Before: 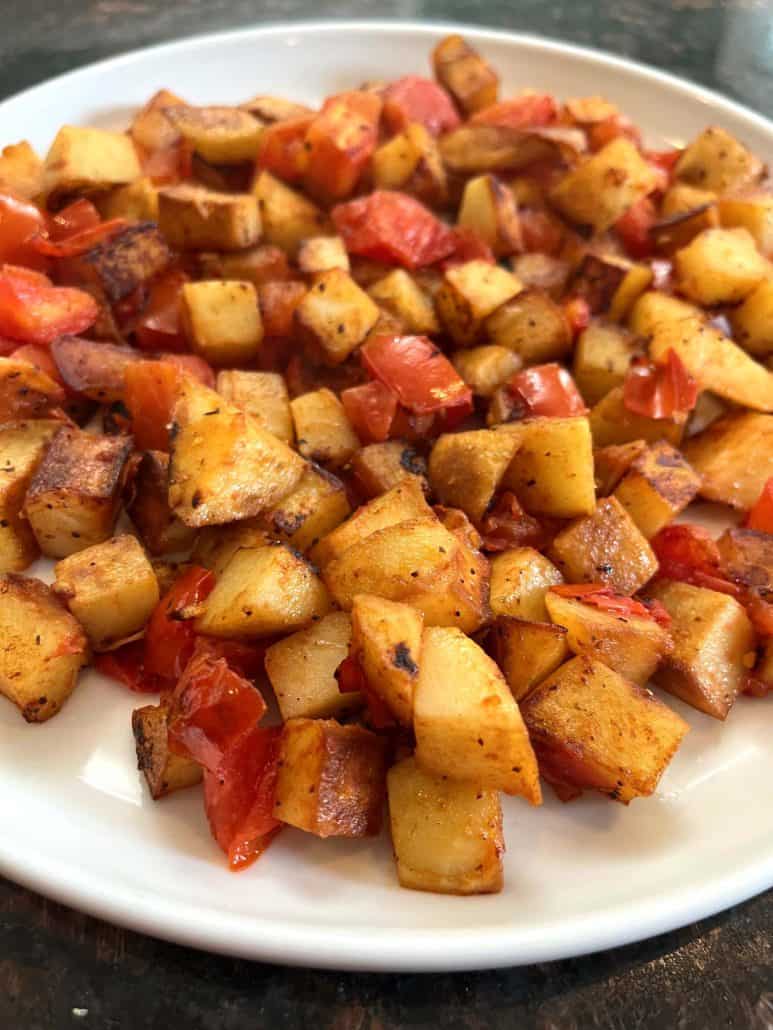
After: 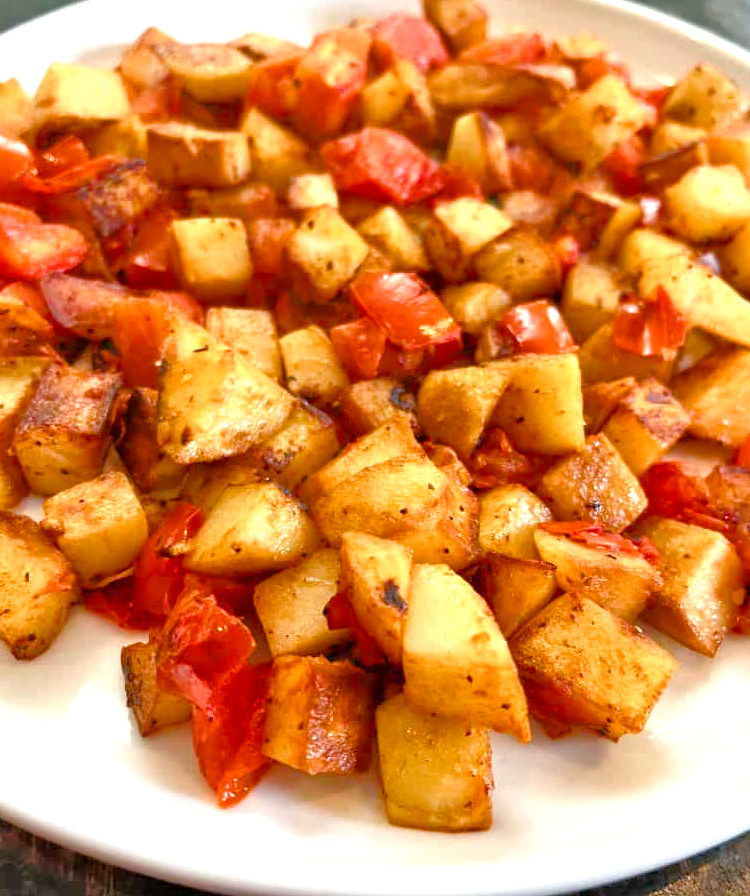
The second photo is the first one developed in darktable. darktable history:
tone equalizer: -7 EV 0.154 EV, -6 EV 0.6 EV, -5 EV 1.12 EV, -4 EV 1.35 EV, -3 EV 1.17 EV, -2 EV 0.6 EV, -1 EV 0.153 EV
crop: left 1.485%, top 6.117%, right 1.406%, bottom 6.863%
color balance rgb: perceptual saturation grading › global saturation -0.043%, perceptual saturation grading › highlights -16.903%, perceptual saturation grading › mid-tones 32.928%, perceptual saturation grading › shadows 50.553%, perceptual brilliance grading › global brilliance 12.588%
